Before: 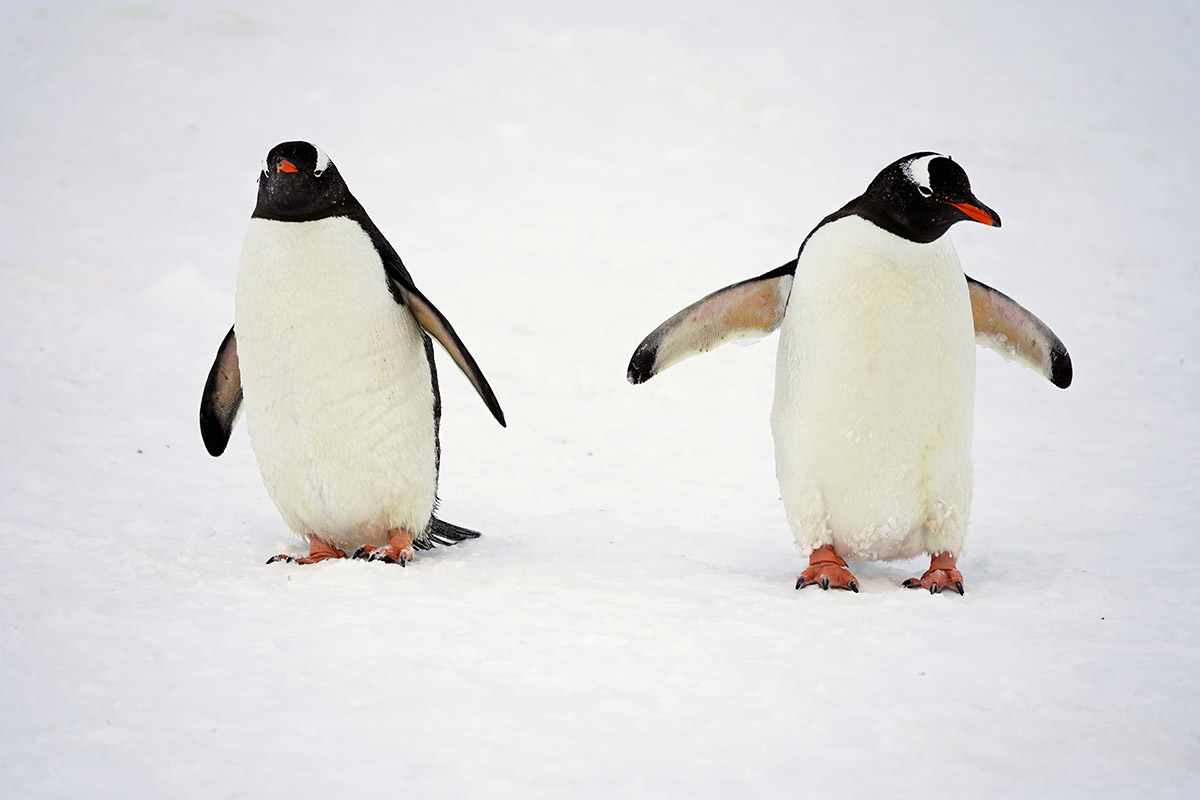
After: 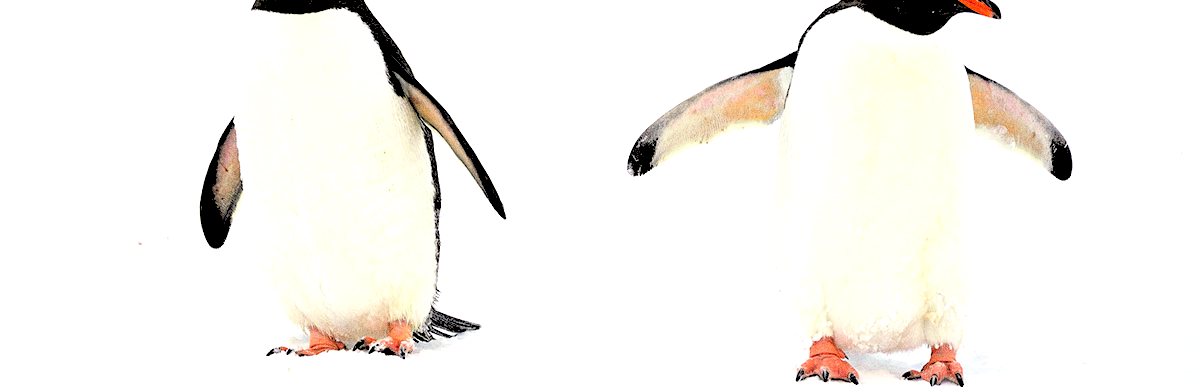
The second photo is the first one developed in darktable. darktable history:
crop and rotate: top 26.056%, bottom 25.543%
exposure: black level correction 0, exposure 0.7 EV, compensate exposure bias true, compensate highlight preservation false
rgb levels: levels [[0.027, 0.429, 0.996], [0, 0.5, 1], [0, 0.5, 1]]
grain: coarseness 0.09 ISO, strength 40%
